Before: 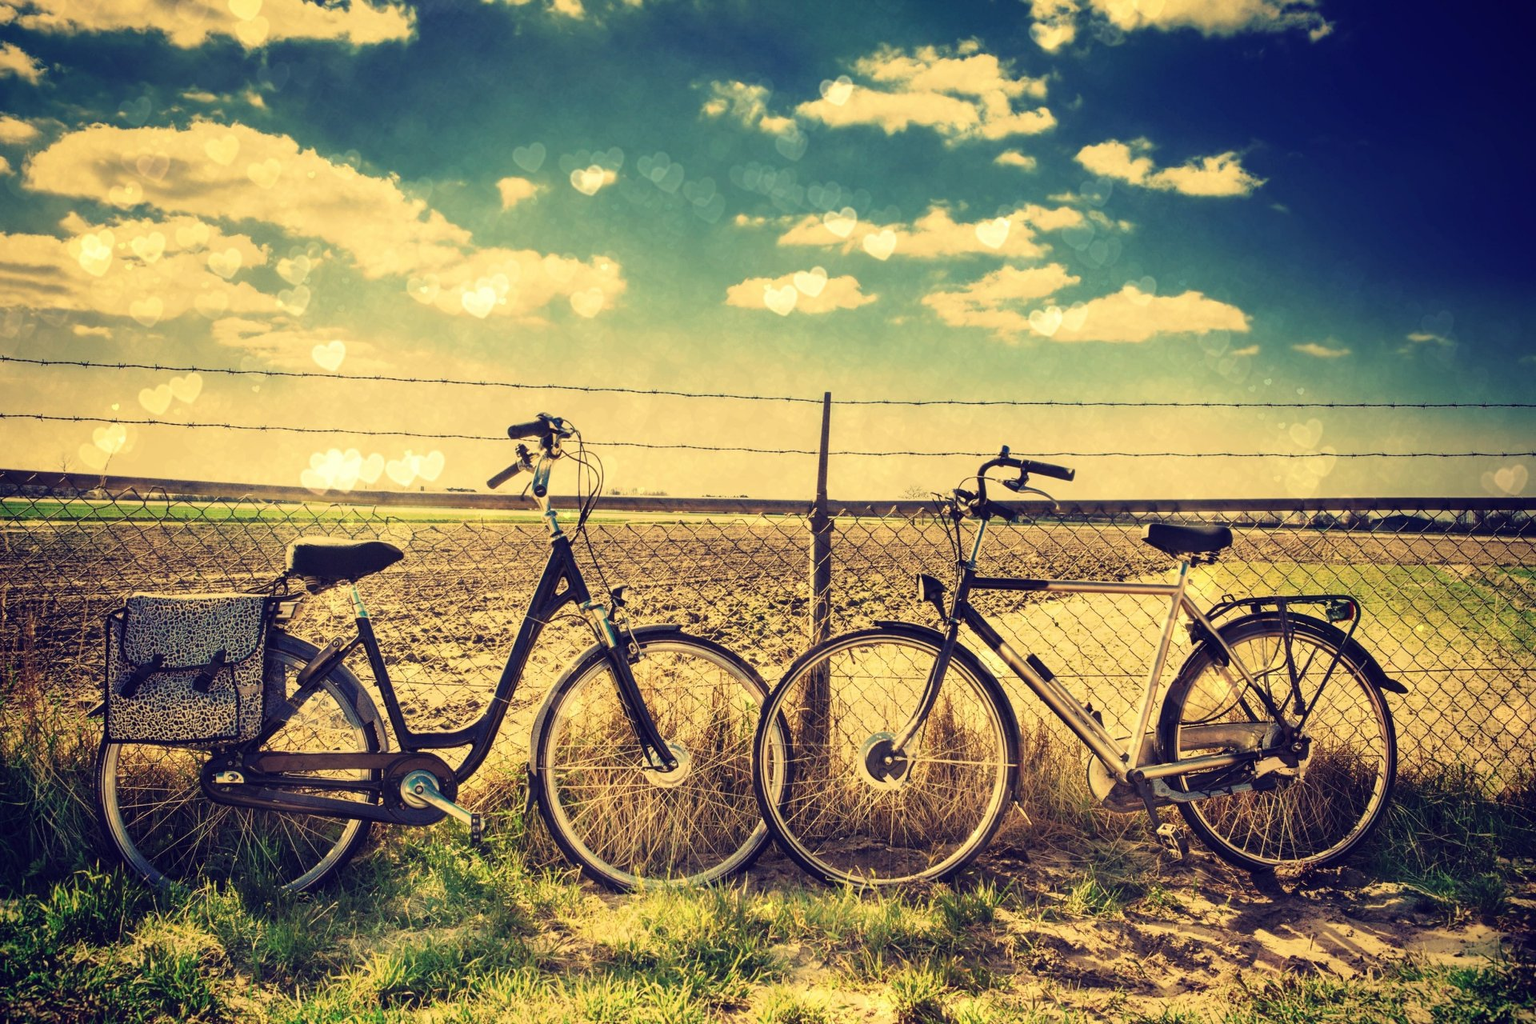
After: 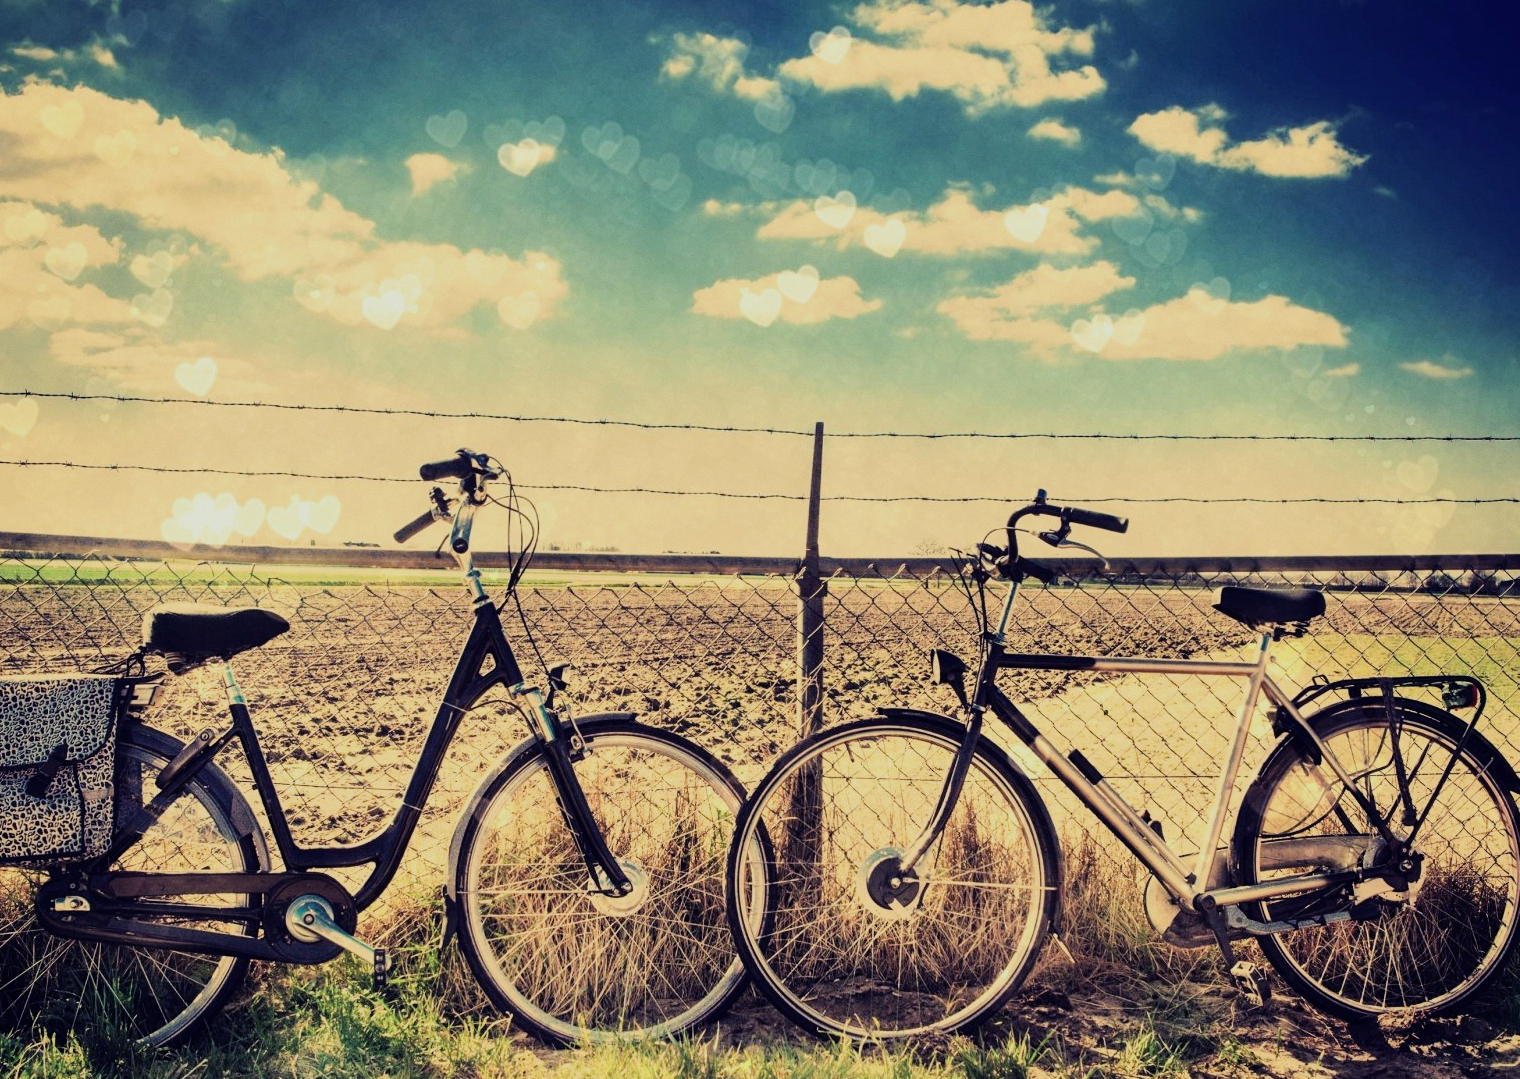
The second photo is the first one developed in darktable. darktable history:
tone equalizer: -8 EV -0.417 EV, -7 EV -0.389 EV, -6 EV -0.333 EV, -5 EV -0.222 EV, -3 EV 0.222 EV, -2 EV 0.333 EV, -1 EV 0.389 EV, +0 EV 0.417 EV, edges refinement/feathering 500, mask exposure compensation -1.57 EV, preserve details no
color calibration: illuminant as shot in camera, x 0.358, y 0.373, temperature 4628.91 K
shadows and highlights: shadows 4.1, highlights -17.6, soften with gaussian
crop: left 11.225%, top 5.381%, right 9.565%, bottom 10.314%
filmic rgb: black relative exposure -7.65 EV, white relative exposure 4.56 EV, hardness 3.61
grain: coarseness 0.09 ISO, strength 10%
